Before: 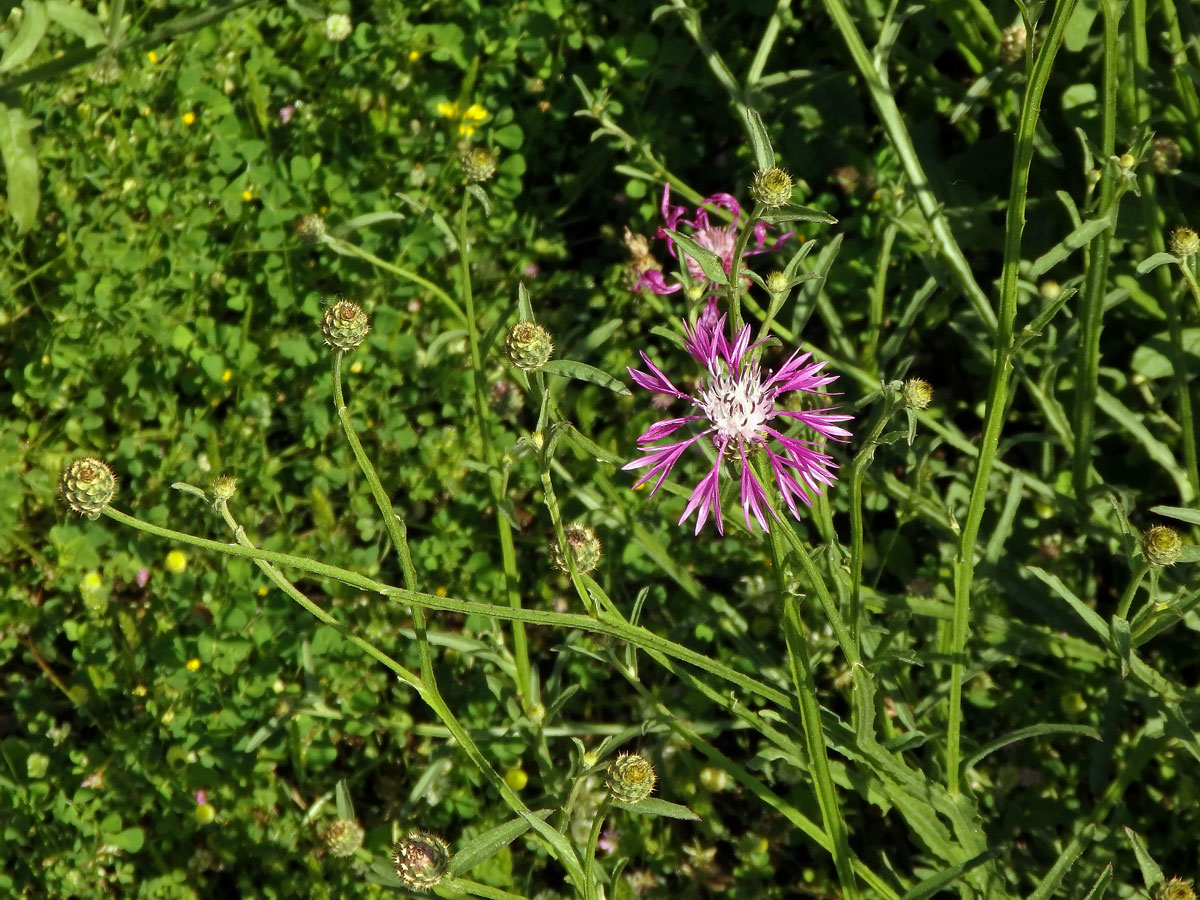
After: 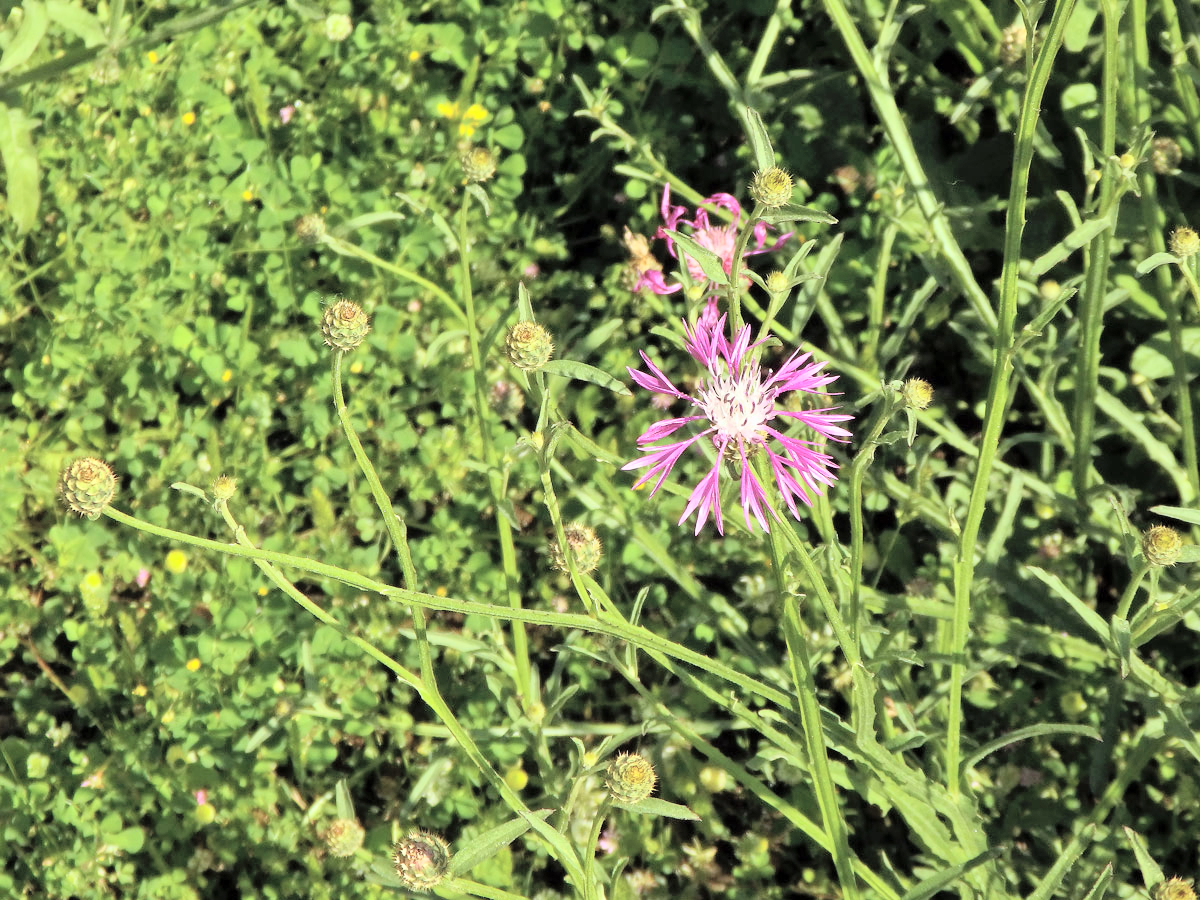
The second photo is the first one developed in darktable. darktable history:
tone curve: curves: ch0 [(0, 0) (0.169, 0.367) (0.635, 0.859) (1, 1)], color space Lab, independent channels, preserve colors none
